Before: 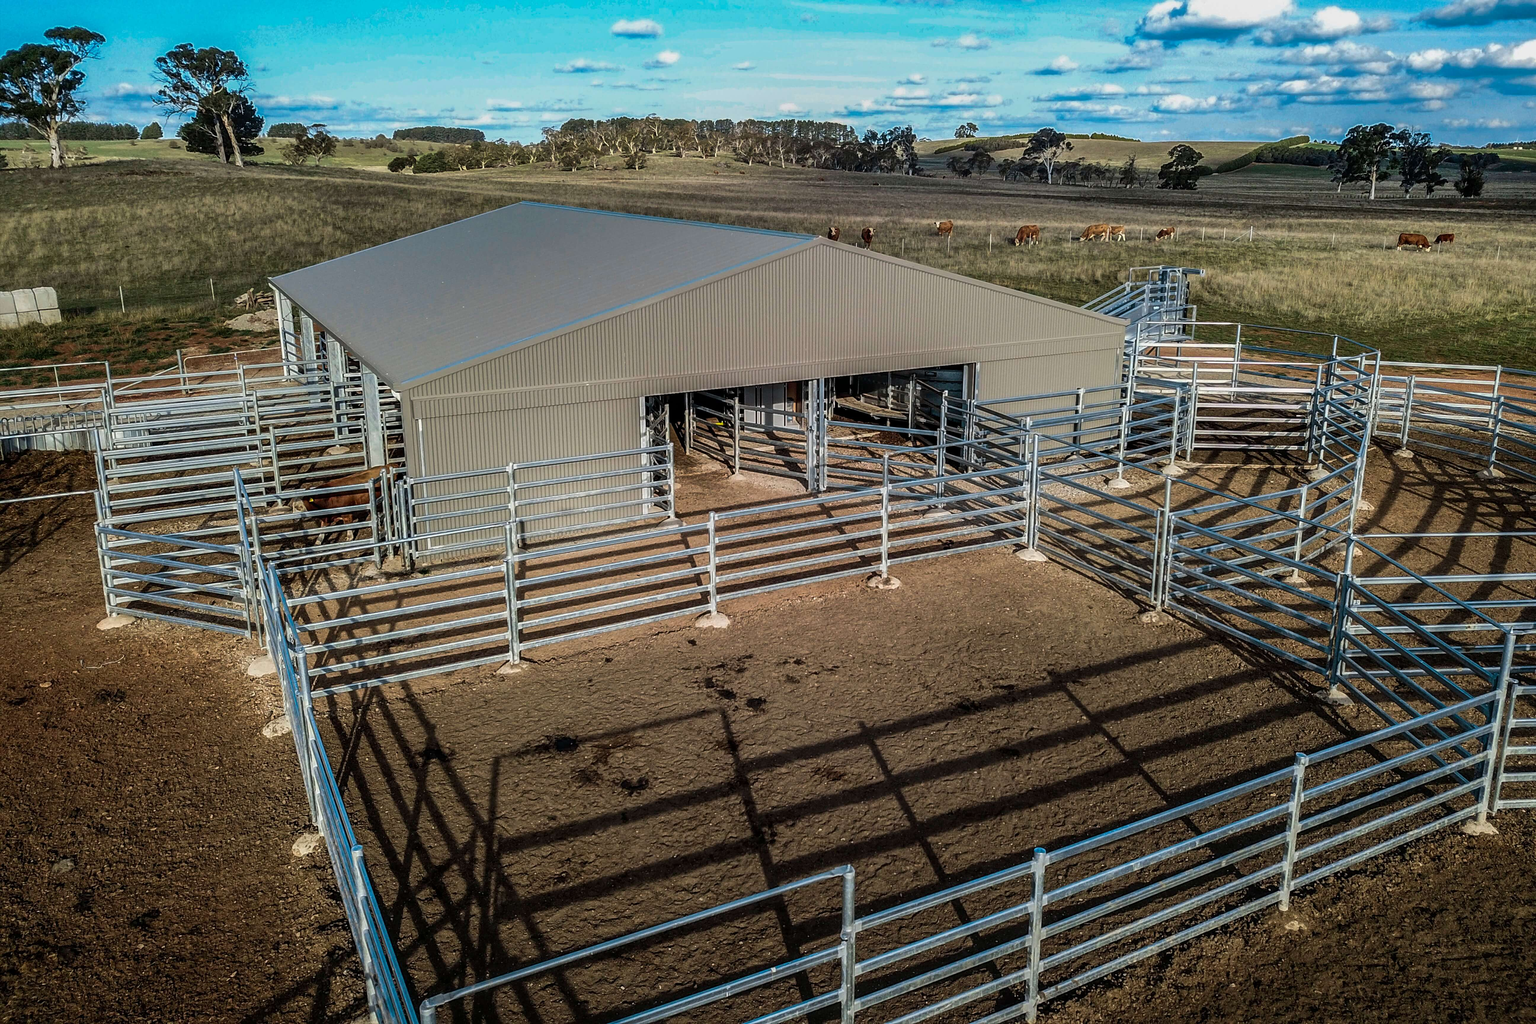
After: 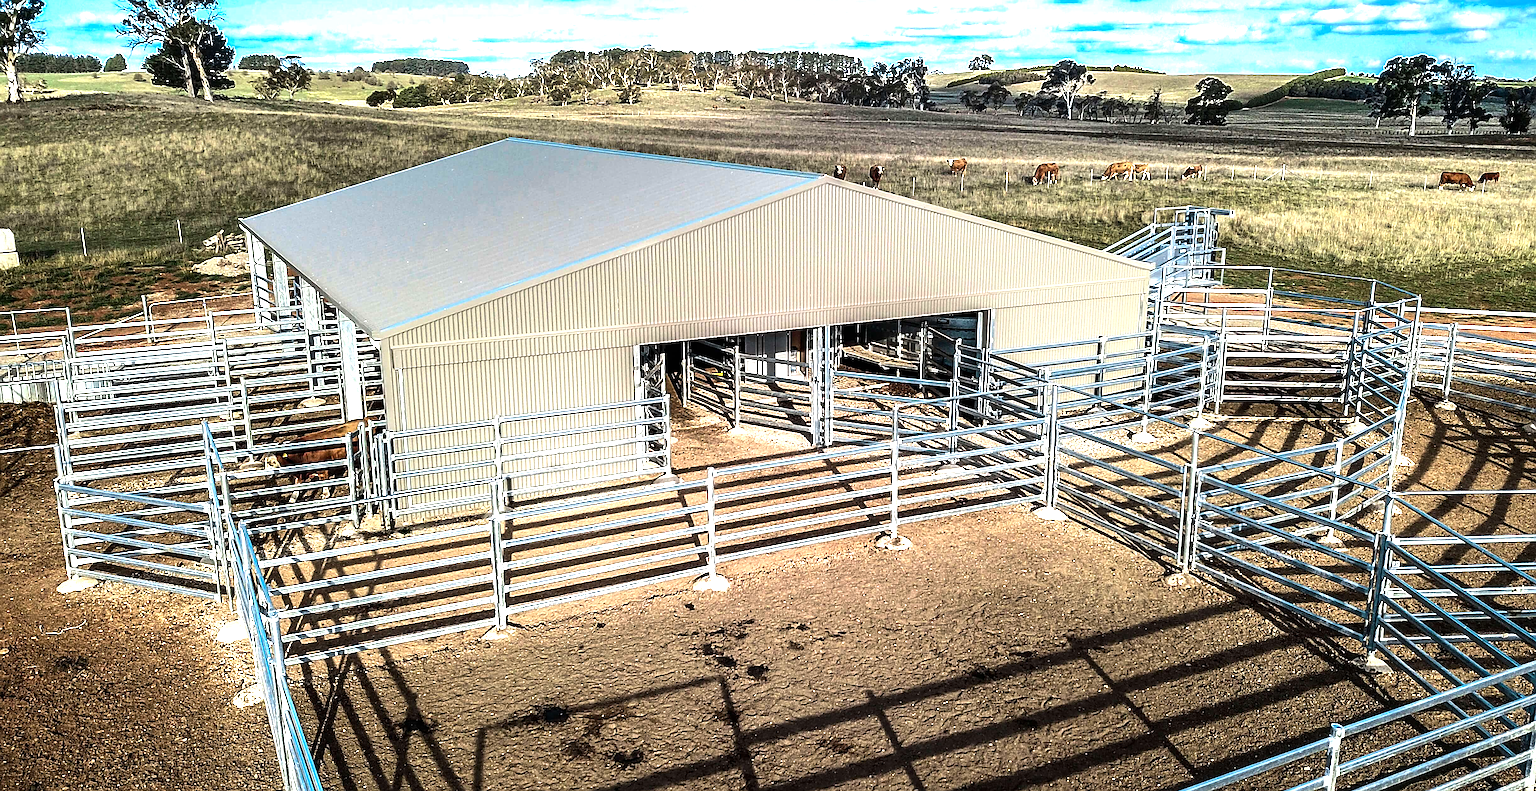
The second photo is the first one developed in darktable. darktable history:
sharpen: radius 3.126
crop: left 2.848%, top 7.053%, right 3.037%, bottom 20.161%
exposure: black level correction 0, exposure 1.001 EV, compensate highlight preservation false
tone equalizer: -8 EV -0.758 EV, -7 EV -0.676 EV, -6 EV -0.578 EV, -5 EV -0.395 EV, -3 EV 0.39 EV, -2 EV 0.6 EV, -1 EV 0.684 EV, +0 EV 0.752 EV, edges refinement/feathering 500, mask exposure compensation -1.57 EV, preserve details no
